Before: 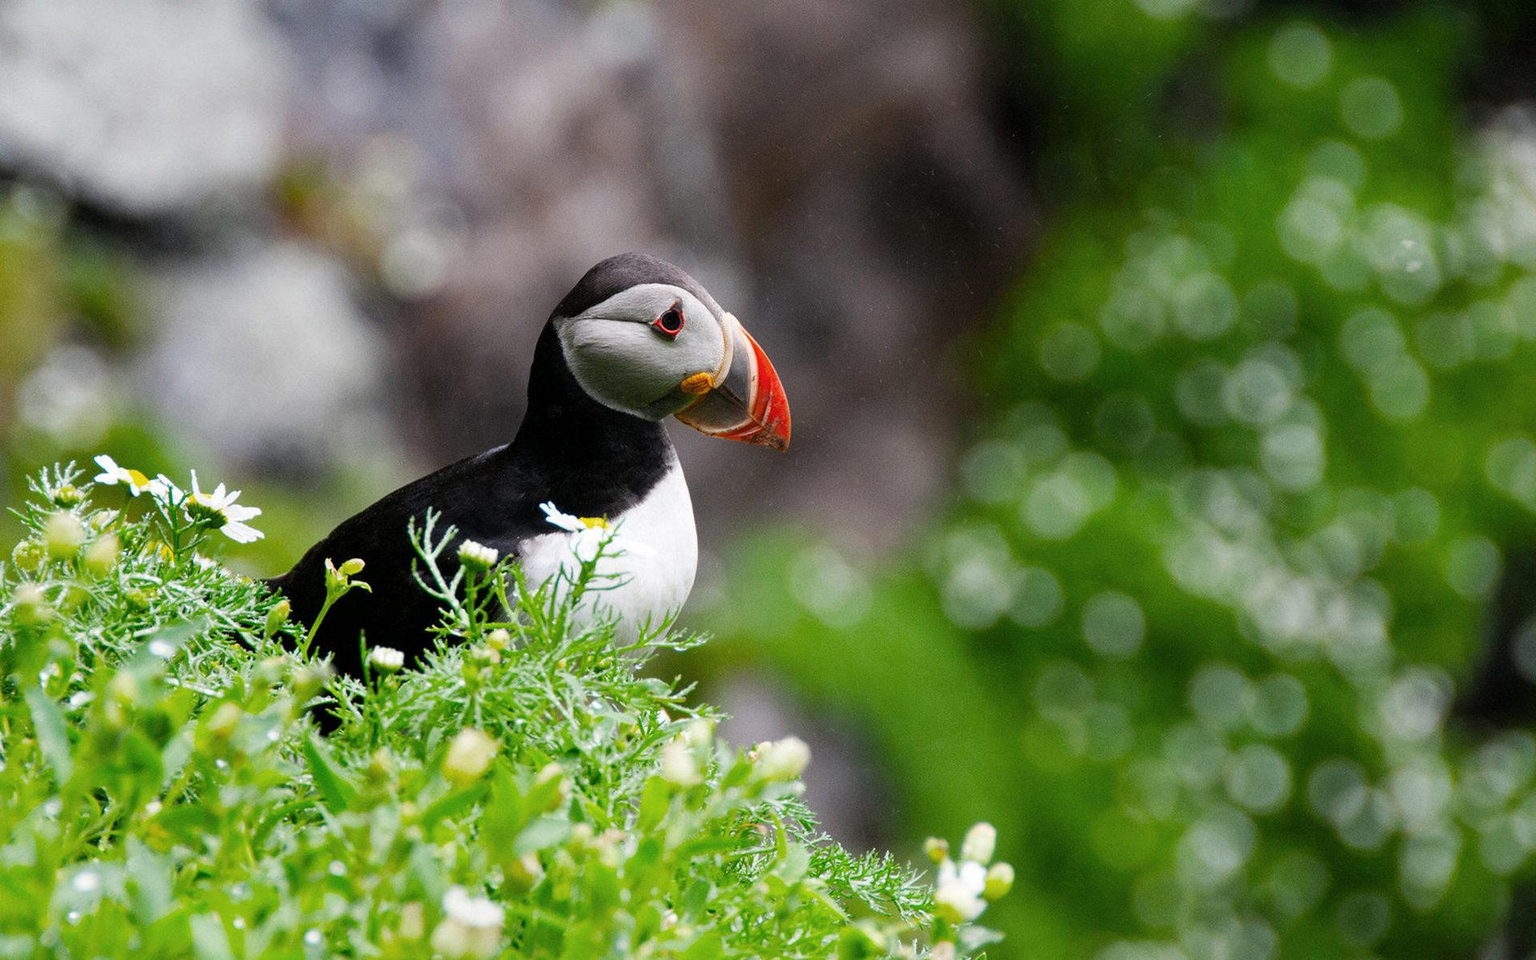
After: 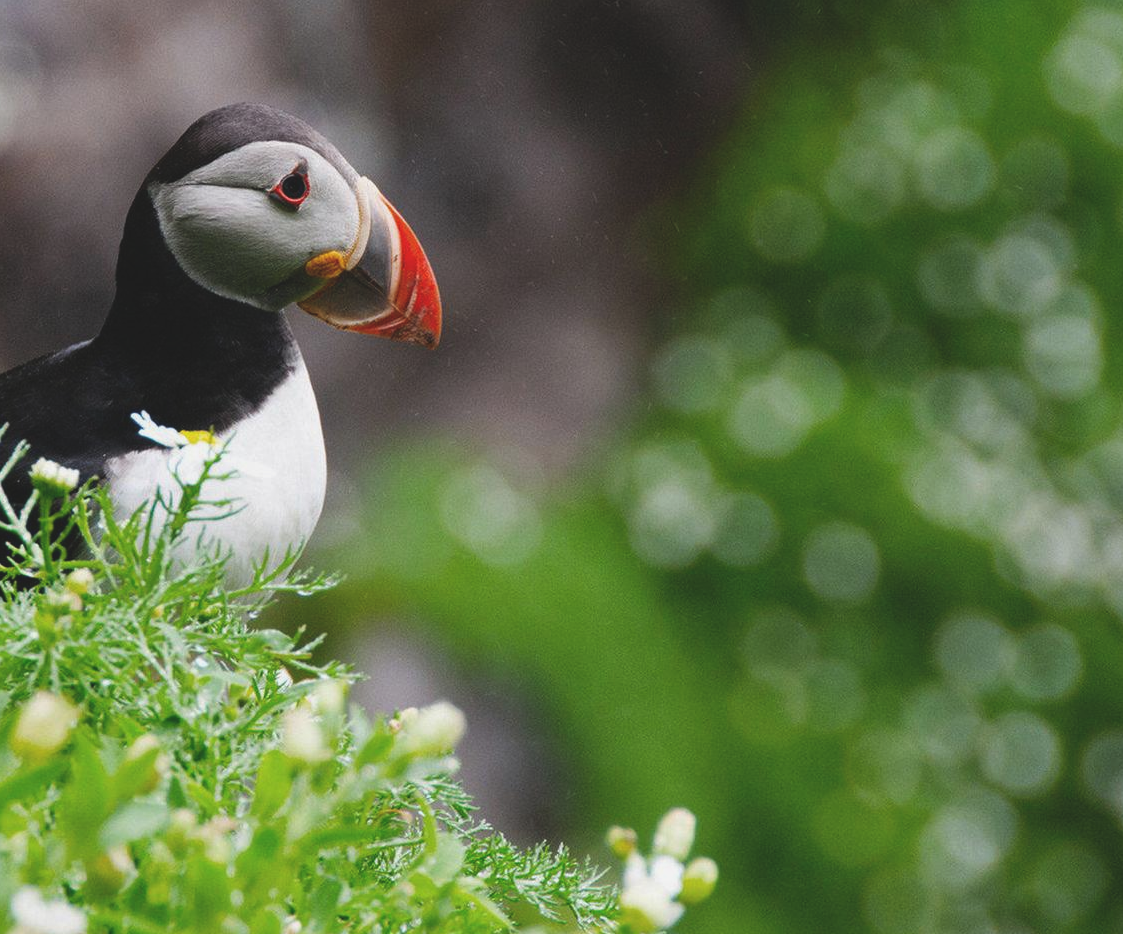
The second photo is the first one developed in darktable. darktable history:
exposure: black level correction -0.014, exposure -0.193 EV, compensate highlight preservation false
tone equalizer: on, module defaults
crop and rotate: left 28.256%, top 17.734%, right 12.656%, bottom 3.573%
